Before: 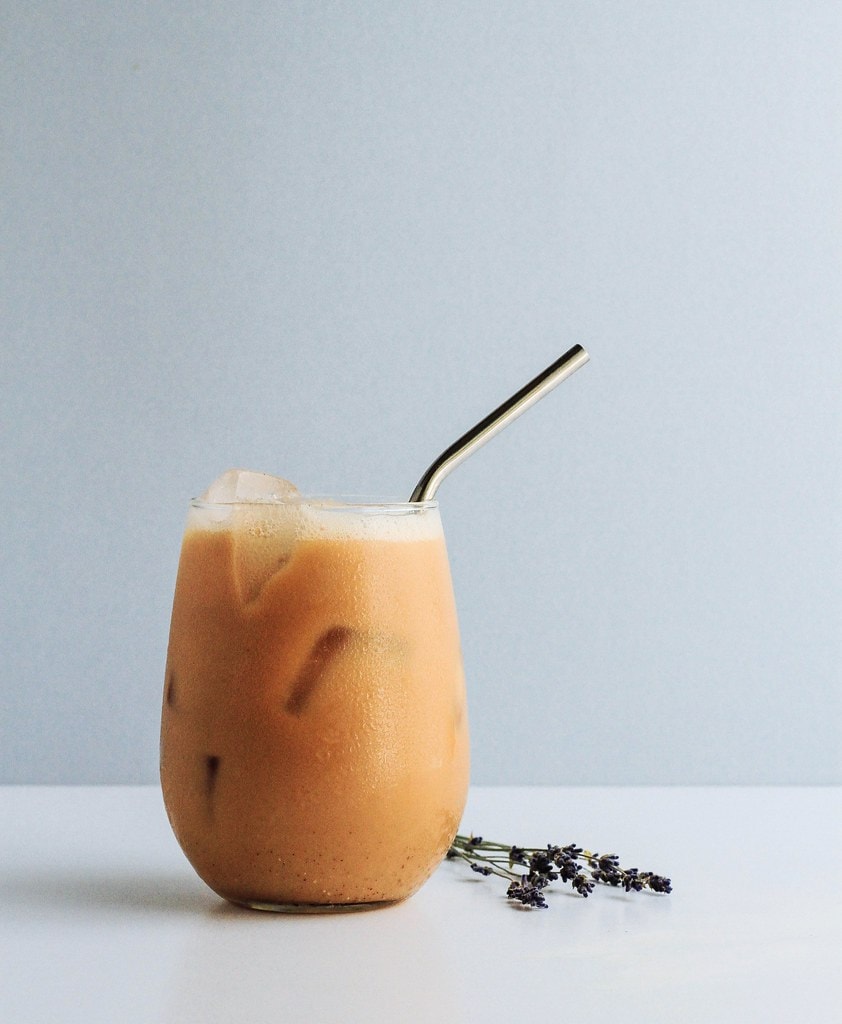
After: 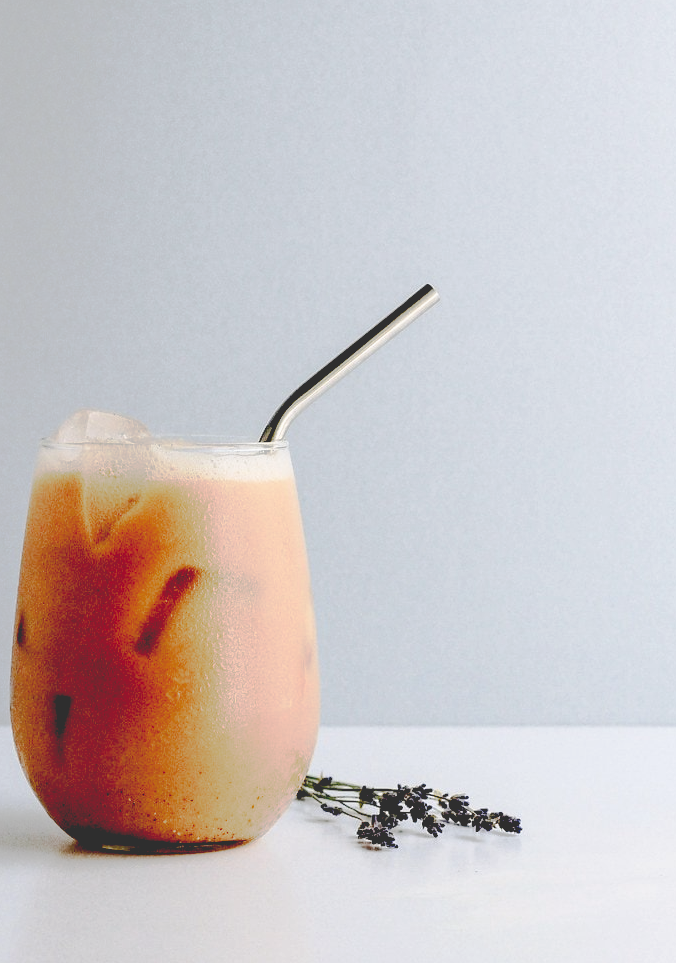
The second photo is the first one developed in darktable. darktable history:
base curve: curves: ch0 [(0.065, 0.026) (0.236, 0.358) (0.53, 0.546) (0.777, 0.841) (0.924, 0.992)], preserve colors none
crop and rotate: left 17.933%, top 5.911%, right 1.682%
local contrast: mode bilateral grid, contrast 100, coarseness 99, detail 93%, midtone range 0.2
color balance rgb: highlights gain › chroma 0.26%, highlights gain › hue 331.09°, global offset › luminance 0.229%, linear chroma grading › shadows -7.296%, linear chroma grading › highlights -7.031%, linear chroma grading › global chroma -10.57%, linear chroma grading › mid-tones -8.221%, perceptual saturation grading › global saturation 0.533%, perceptual saturation grading › highlights -25.744%, perceptual saturation grading › shadows 29.33%
